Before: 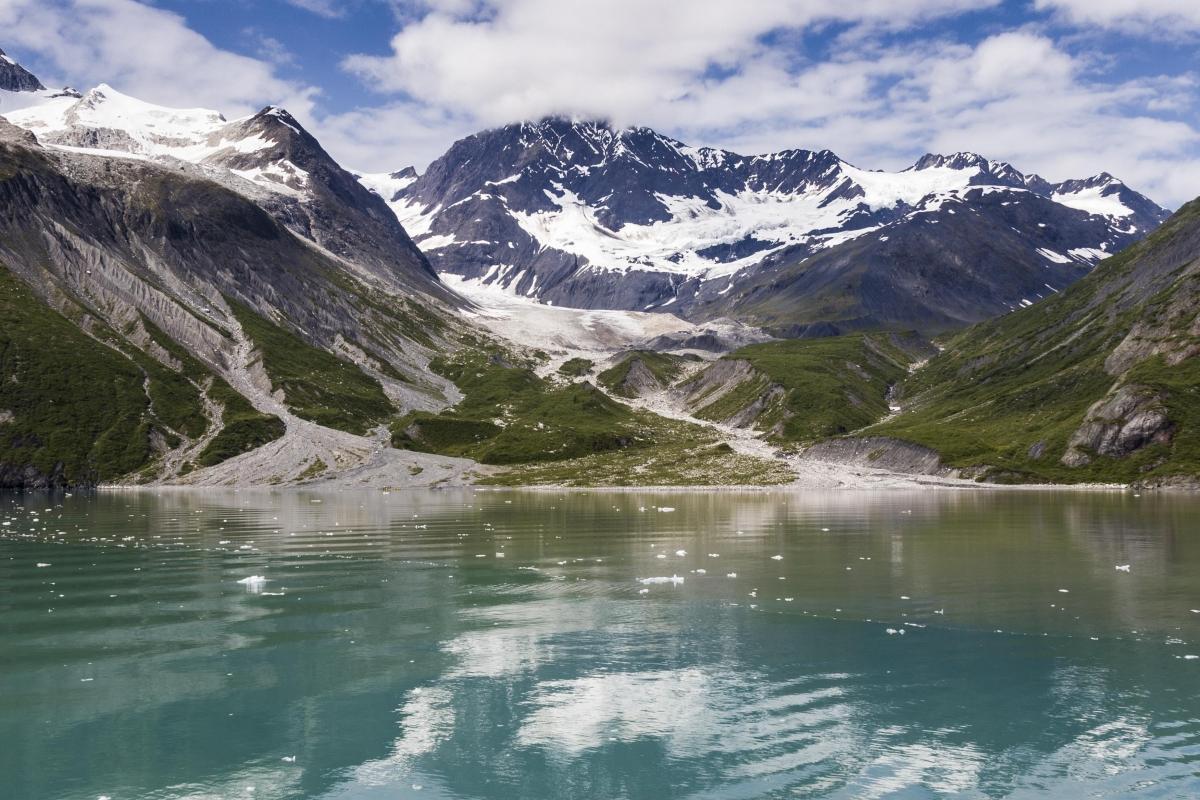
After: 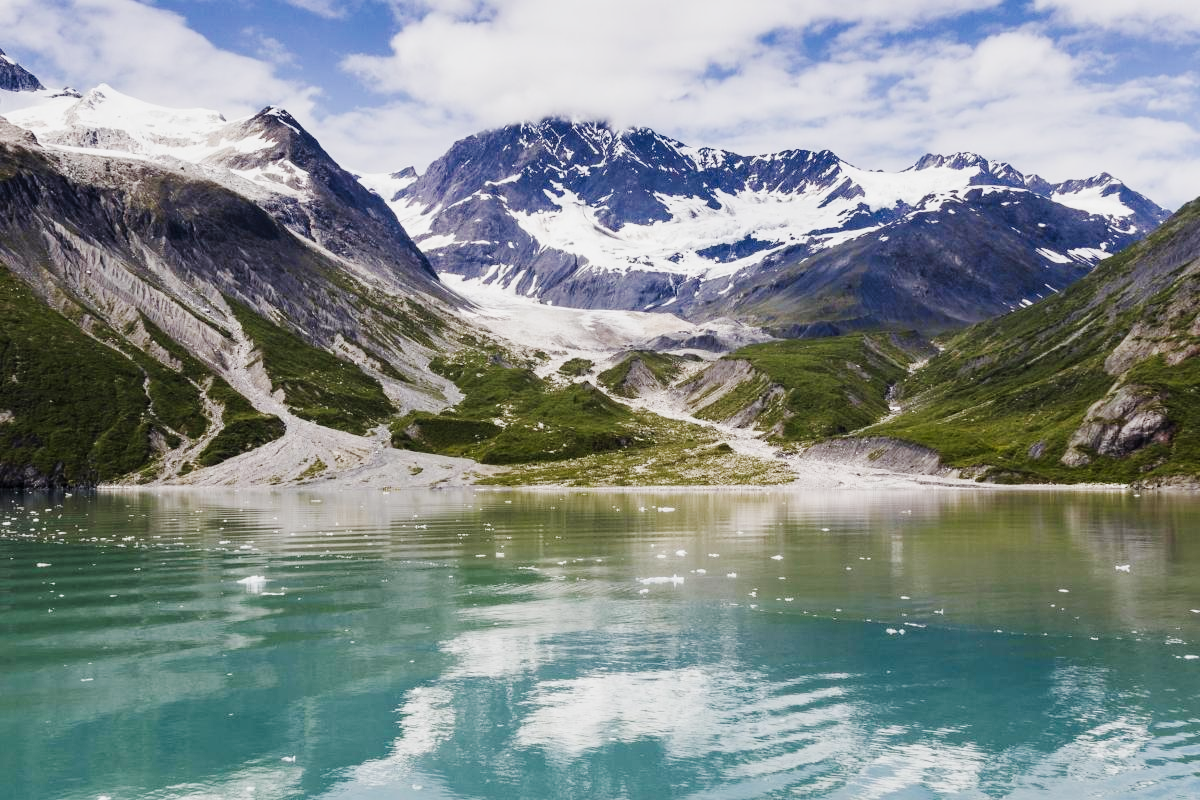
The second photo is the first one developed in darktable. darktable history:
tone curve: curves: ch0 [(0, 0) (0.11, 0.081) (0.256, 0.259) (0.398, 0.475) (0.498, 0.611) (0.65, 0.757) (0.835, 0.883) (1, 0.961)]; ch1 [(0, 0) (0.346, 0.307) (0.408, 0.369) (0.453, 0.457) (0.482, 0.479) (0.502, 0.498) (0.521, 0.51) (0.553, 0.554) (0.618, 0.65) (0.693, 0.727) (1, 1)]; ch2 [(0, 0) (0.358, 0.362) (0.434, 0.46) (0.485, 0.494) (0.5, 0.494) (0.511, 0.508) (0.537, 0.55) (0.579, 0.599) (0.621, 0.693) (1, 1)], preserve colors none
